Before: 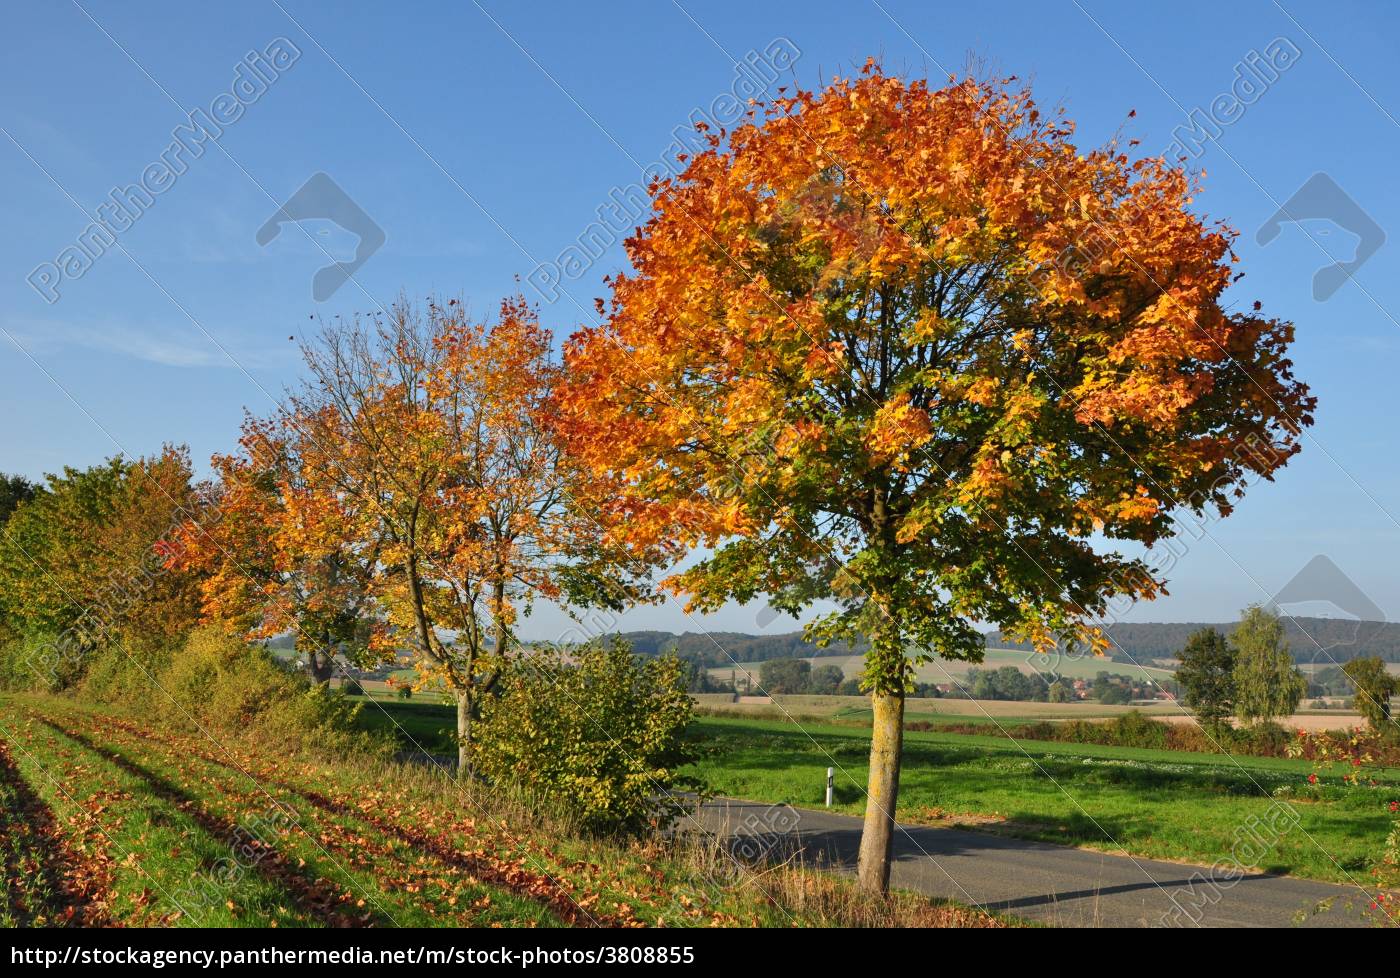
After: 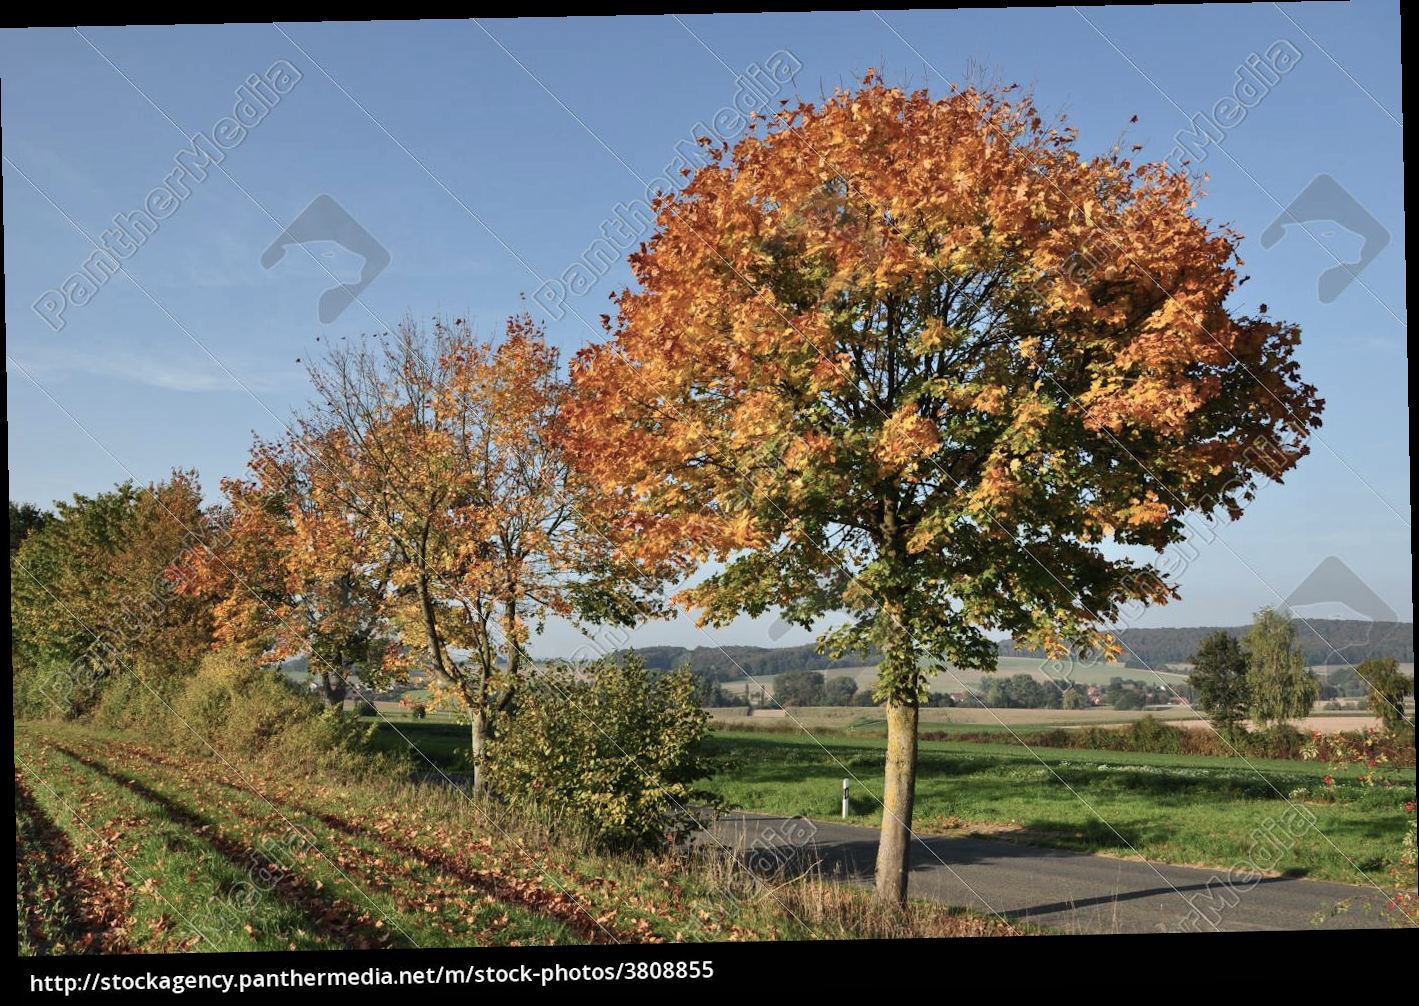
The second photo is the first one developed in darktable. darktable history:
rotate and perspective: rotation -1.17°, automatic cropping off
contrast brightness saturation: contrast 0.1, saturation -0.3
